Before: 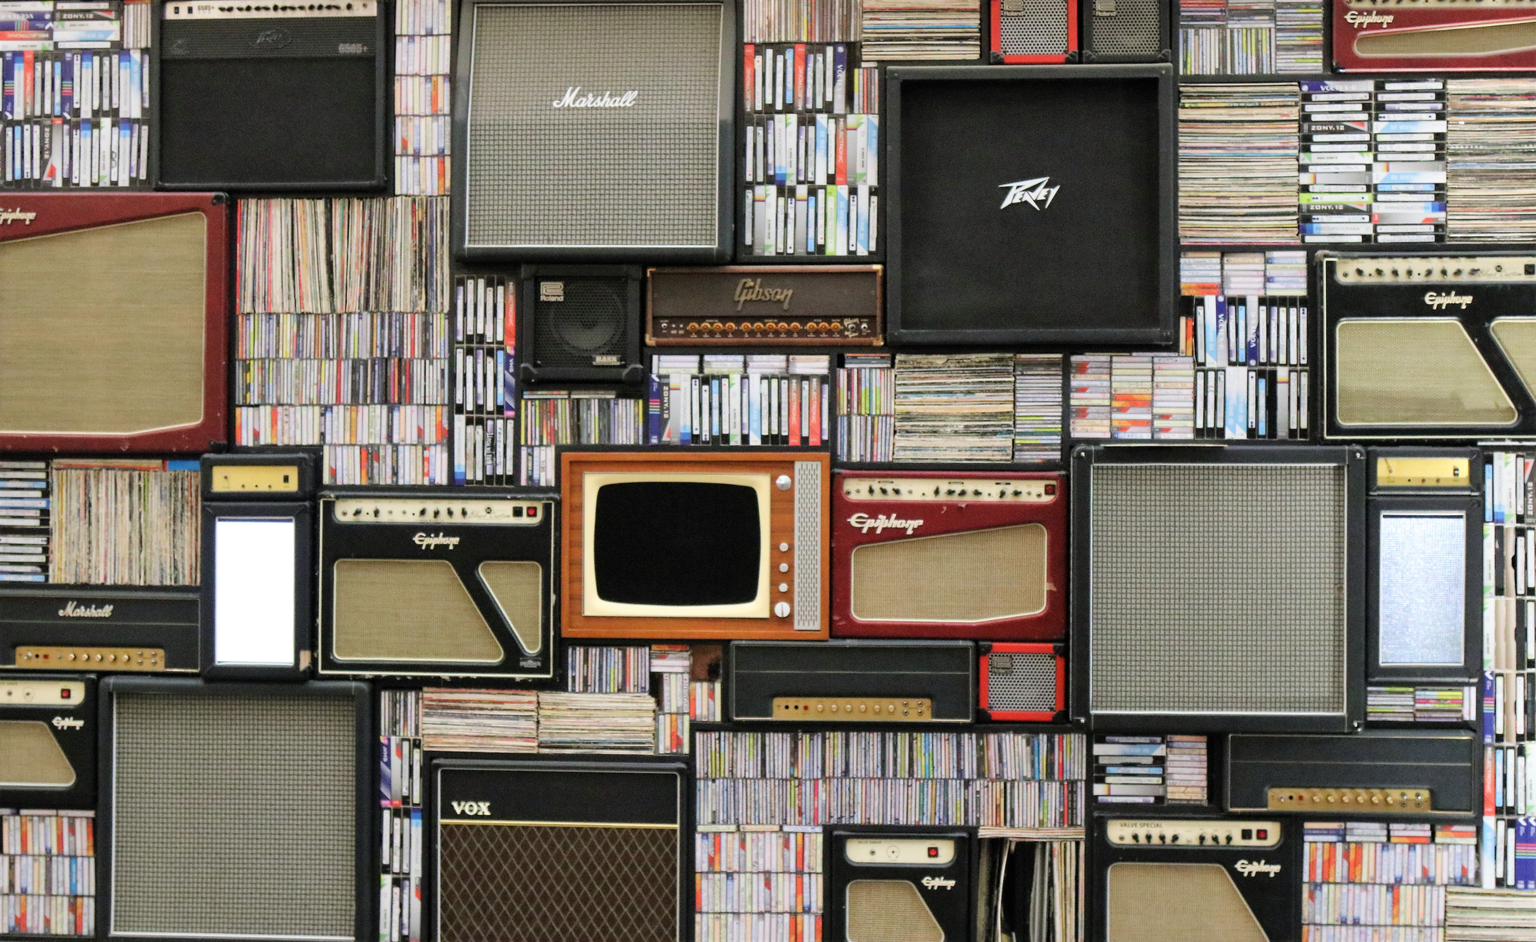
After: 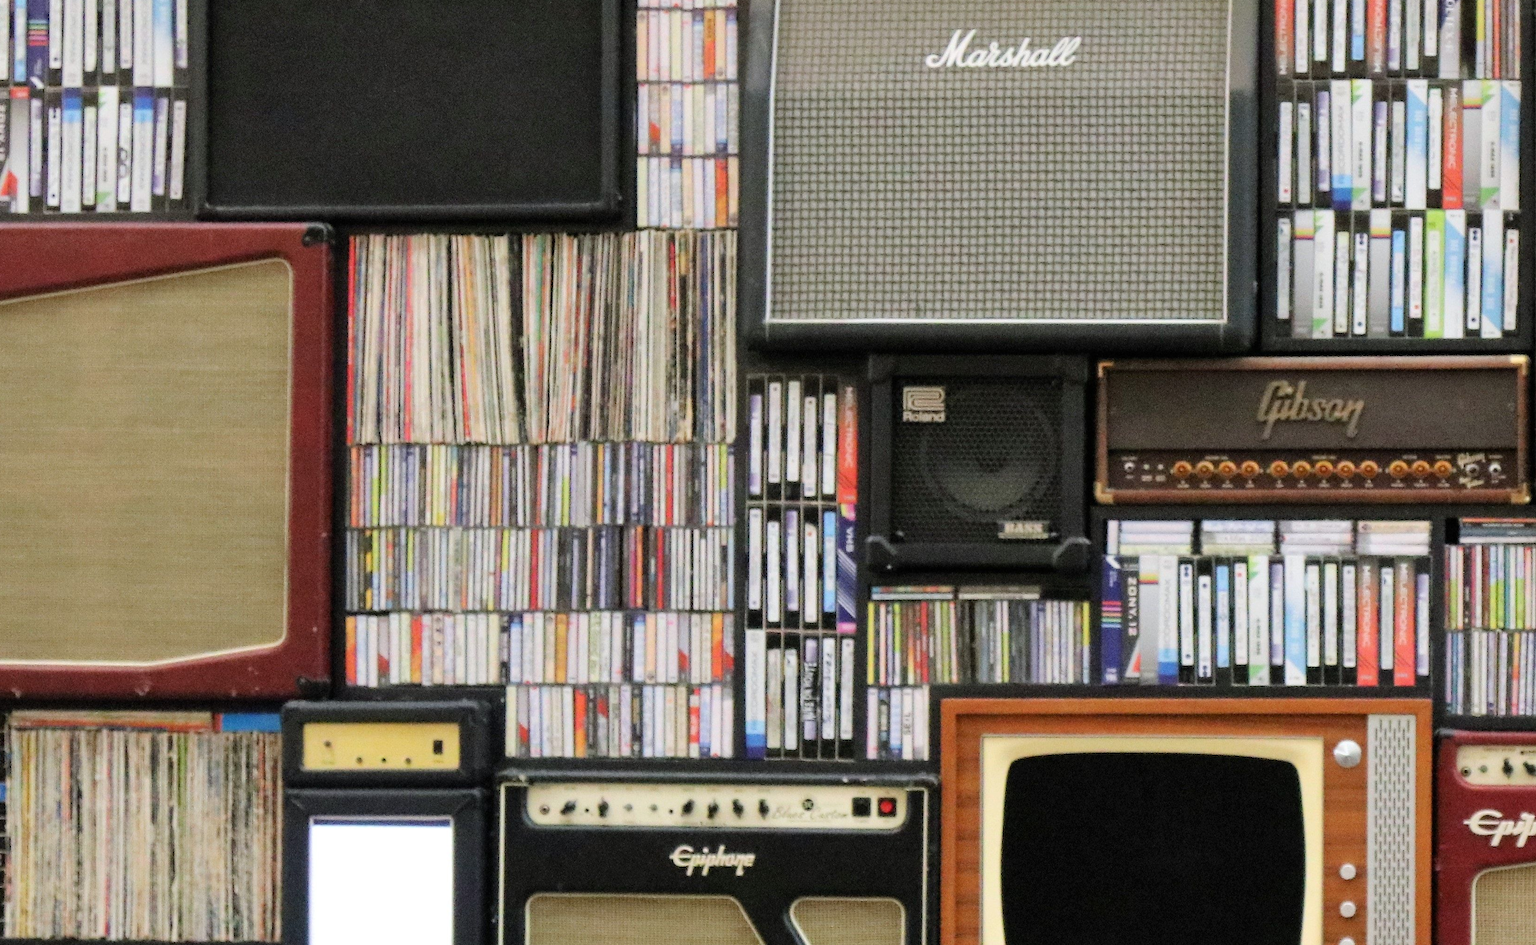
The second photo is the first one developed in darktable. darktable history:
crop and rotate: left 3.047%, top 7.509%, right 42.236%, bottom 37.598%
levels: mode automatic, gray 50.8%
